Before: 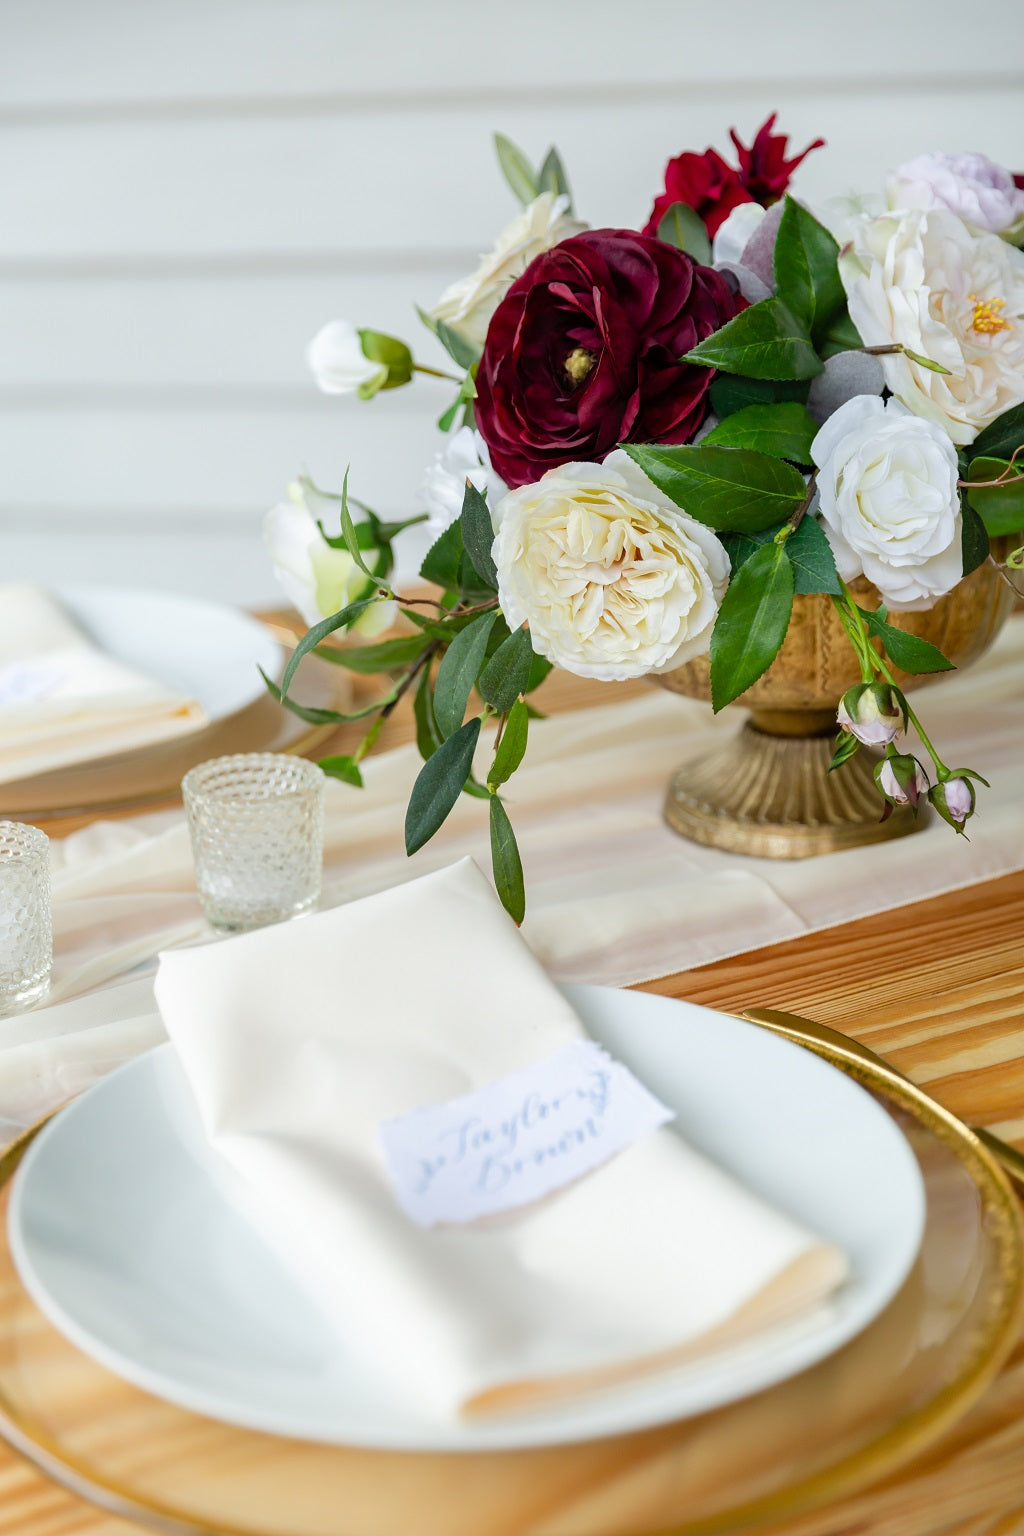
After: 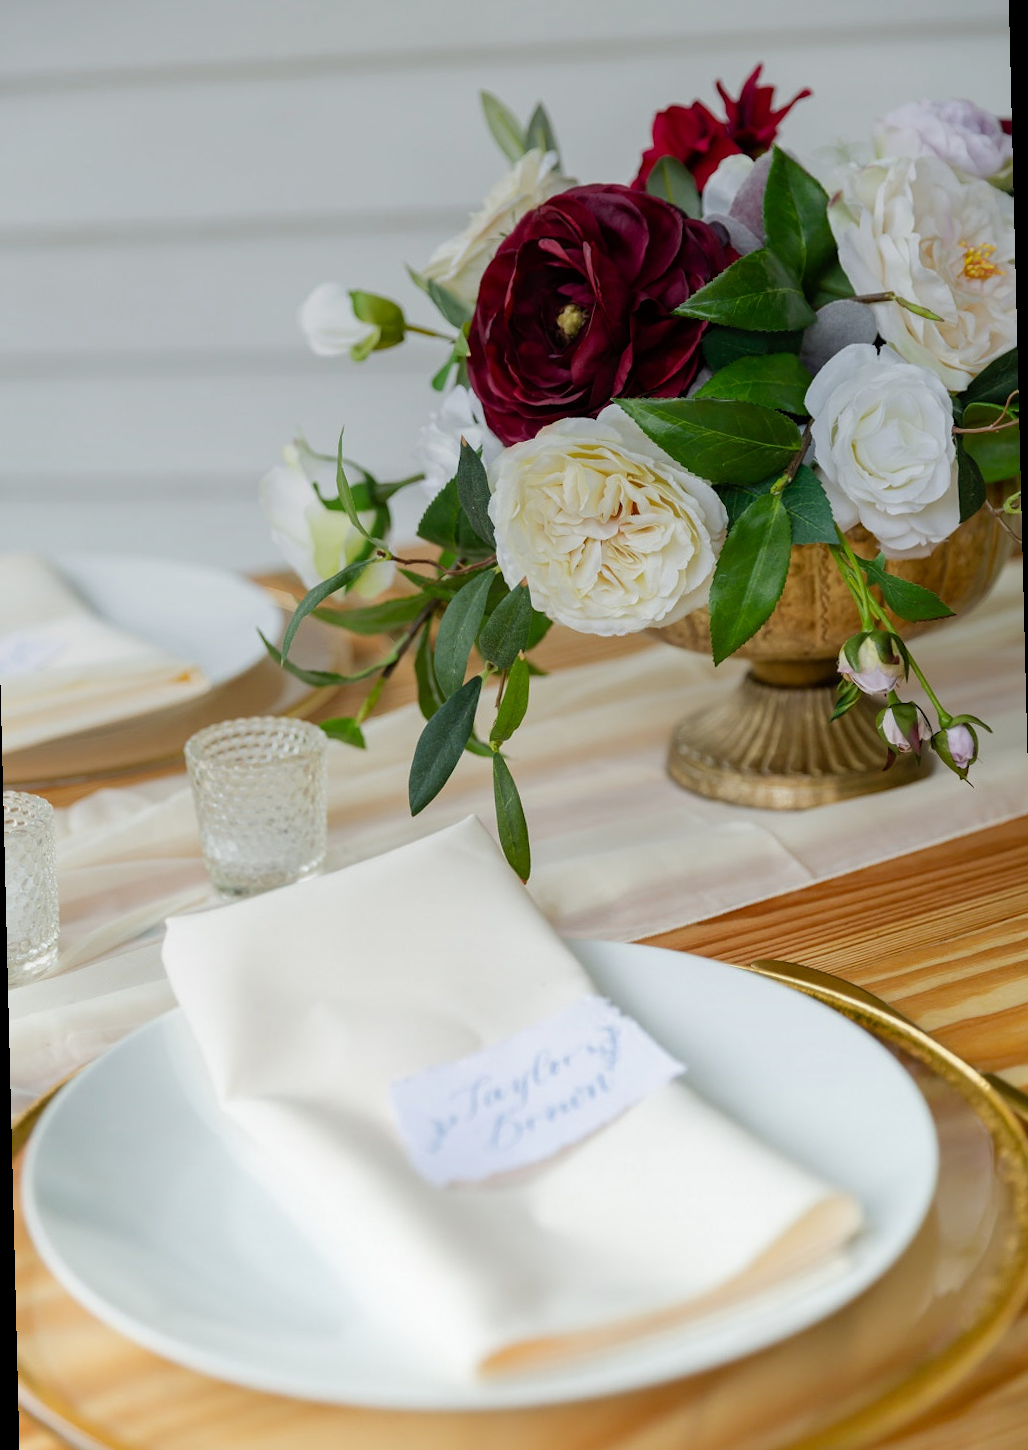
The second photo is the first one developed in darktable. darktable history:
rotate and perspective: rotation -1.42°, crop left 0.016, crop right 0.984, crop top 0.035, crop bottom 0.965
graduated density: rotation -0.352°, offset 57.64
